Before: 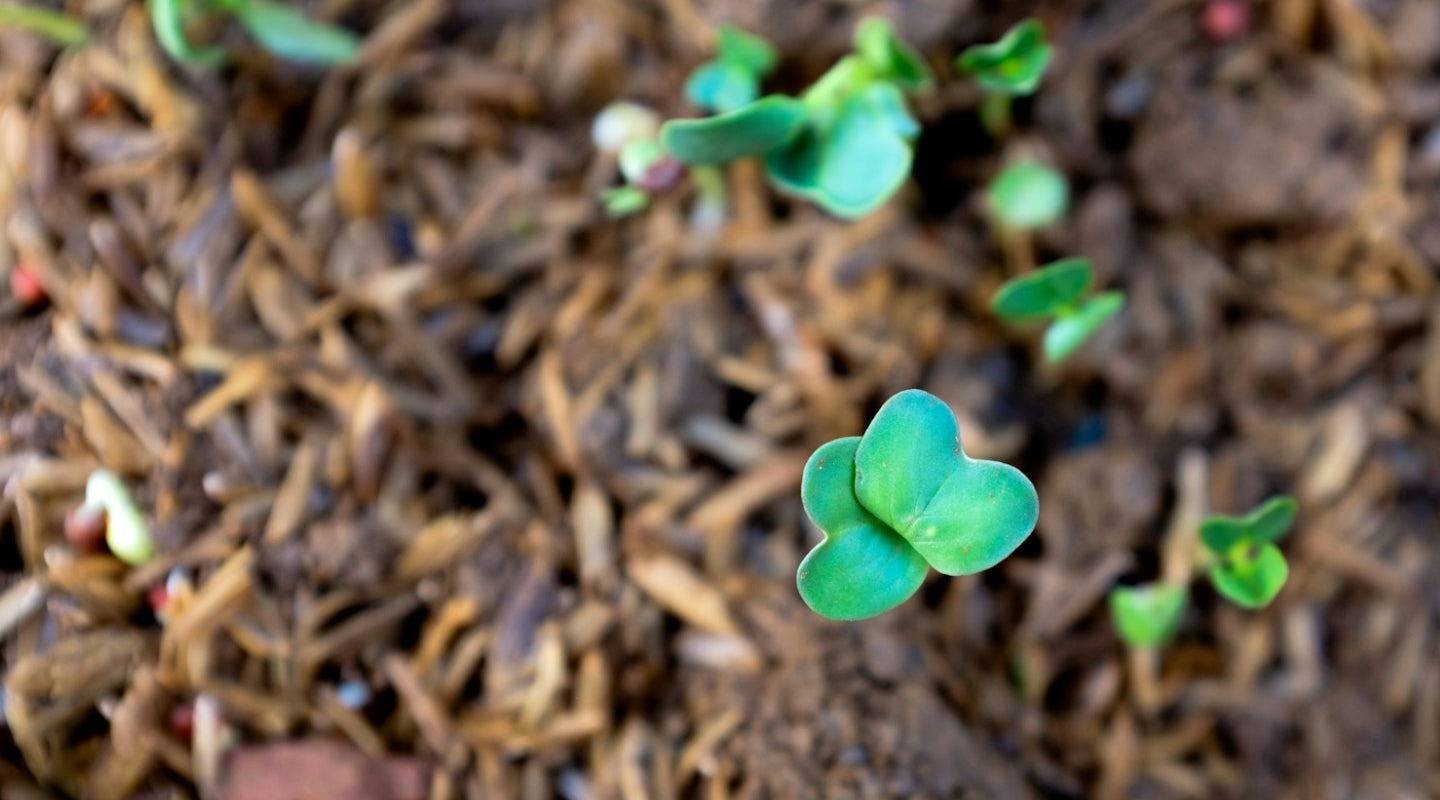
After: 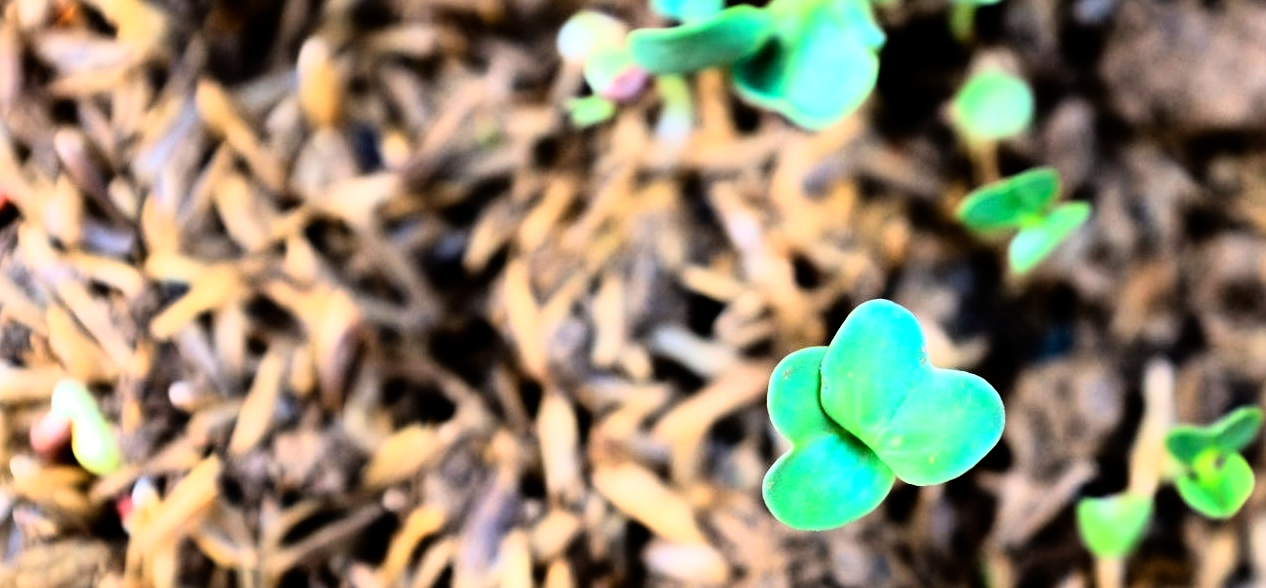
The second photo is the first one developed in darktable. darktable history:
crop and rotate: left 2.425%, top 11.305%, right 9.6%, bottom 15.08%
rgb curve: curves: ch0 [(0, 0) (0.21, 0.15) (0.24, 0.21) (0.5, 0.75) (0.75, 0.96) (0.89, 0.99) (1, 1)]; ch1 [(0, 0.02) (0.21, 0.13) (0.25, 0.2) (0.5, 0.67) (0.75, 0.9) (0.89, 0.97) (1, 1)]; ch2 [(0, 0.02) (0.21, 0.13) (0.25, 0.2) (0.5, 0.67) (0.75, 0.9) (0.89, 0.97) (1, 1)], compensate middle gray true
